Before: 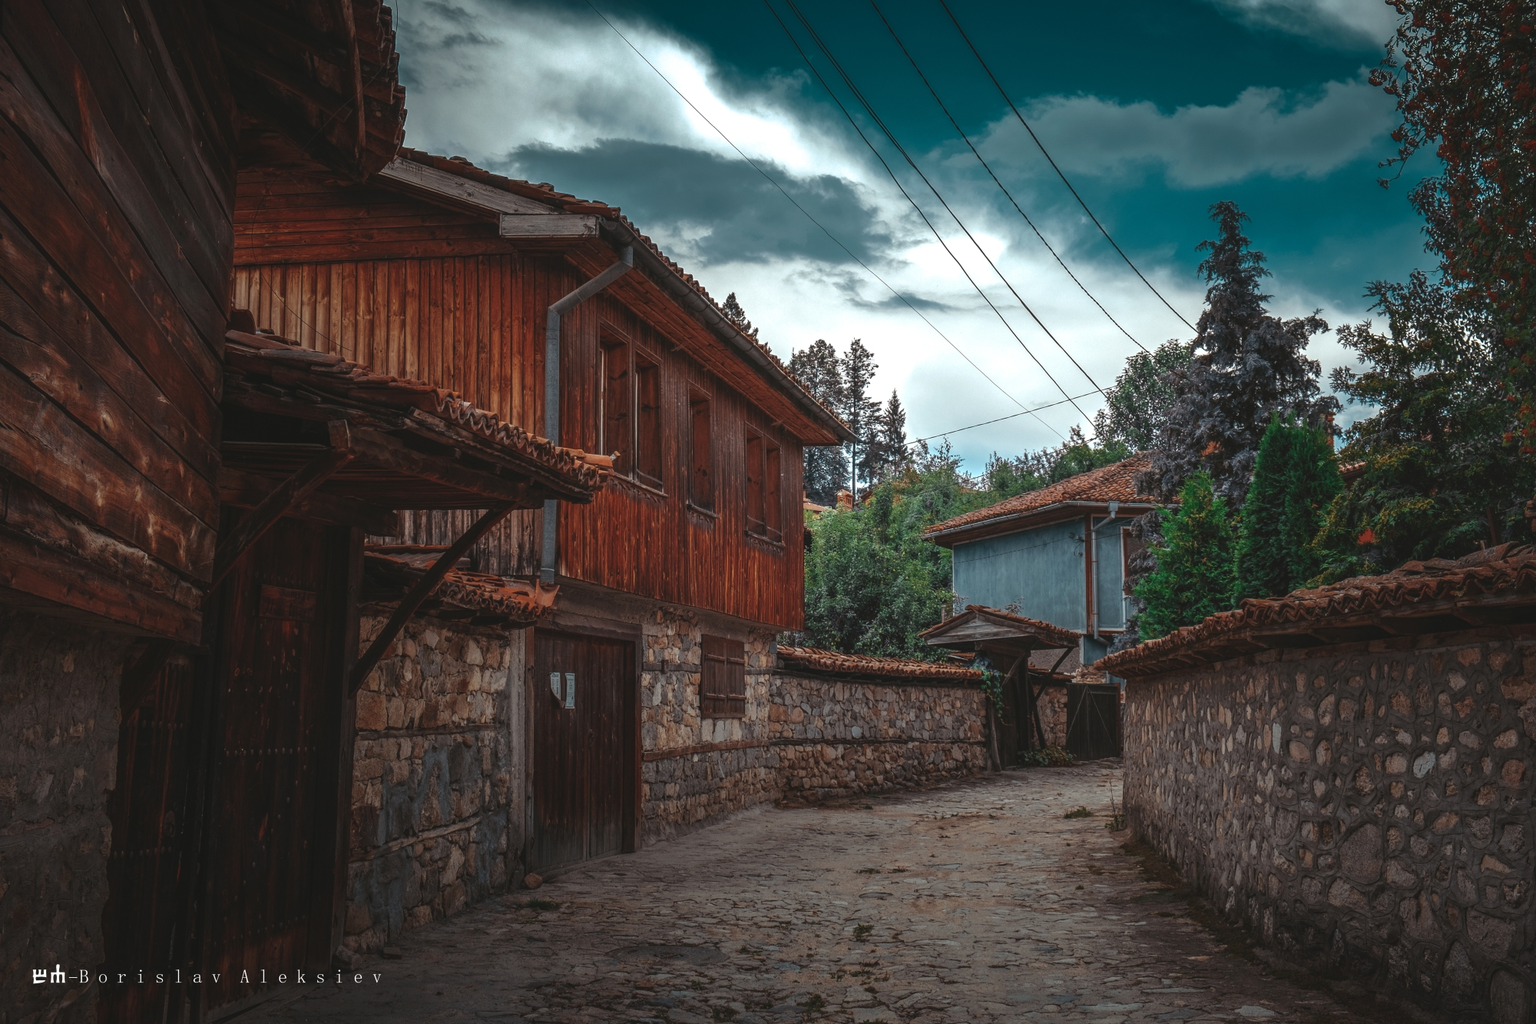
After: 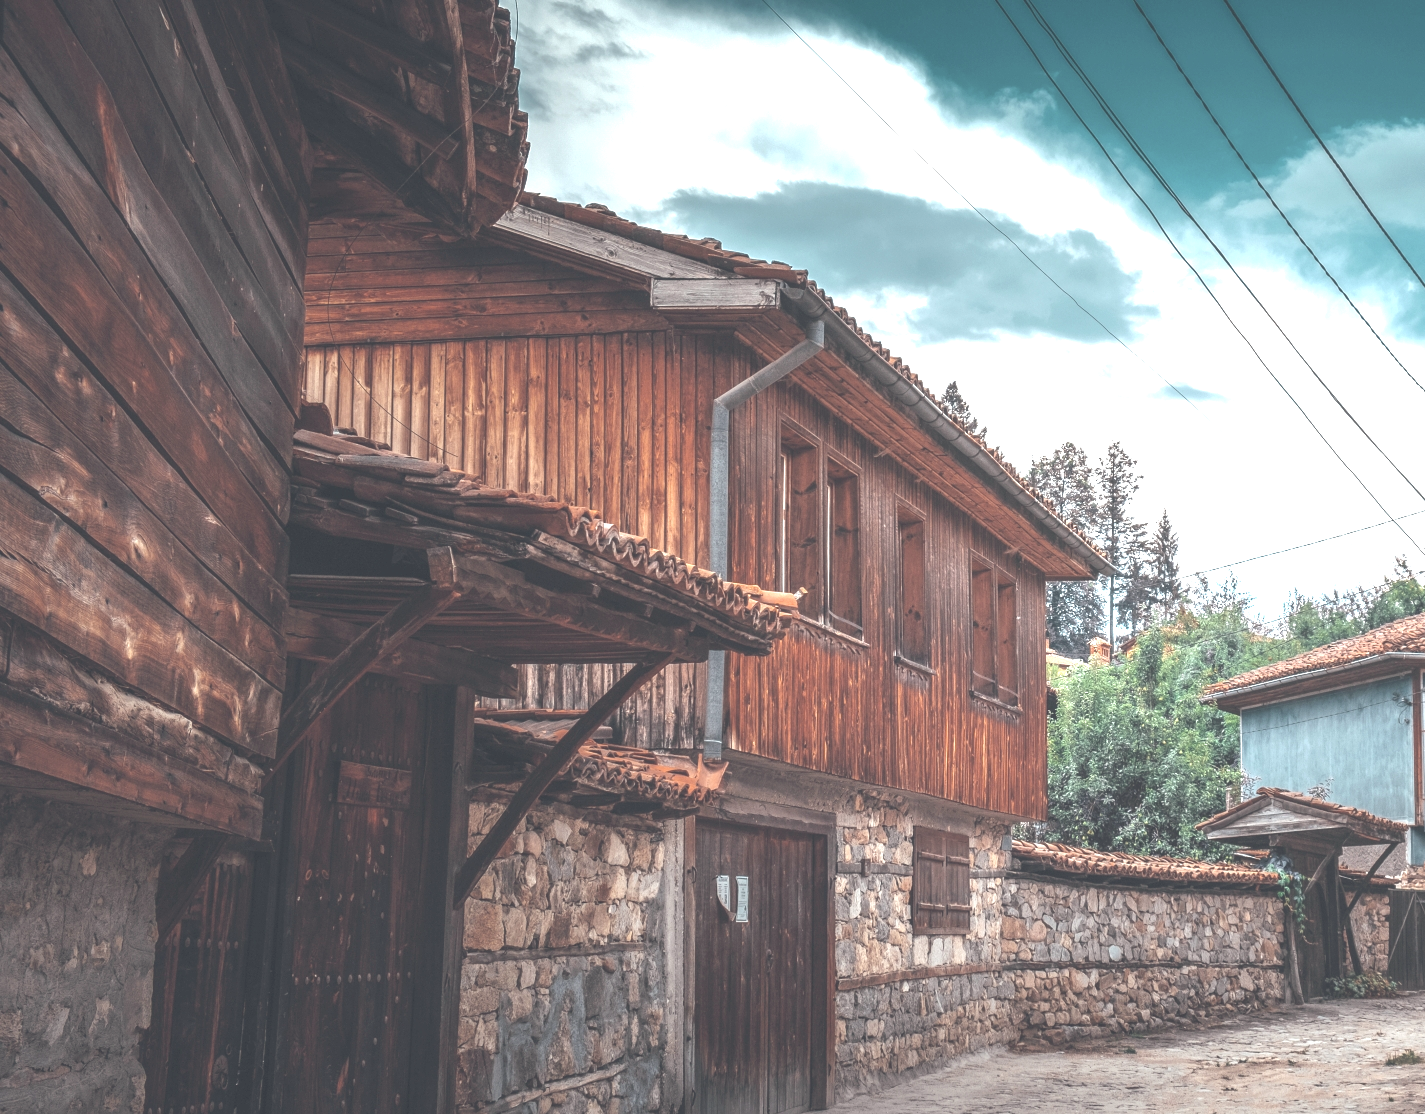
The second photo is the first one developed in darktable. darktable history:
color balance rgb: global offset › chroma 0.123%, global offset › hue 253.74°, perceptual saturation grading › global saturation 19.521%, perceptual brilliance grading › global brilliance 19.712%, global vibrance 20%
contrast brightness saturation: brightness 0.189, saturation -0.481
crop: right 28.744%, bottom 16.38%
exposure: black level correction 0.001, exposure 1.119 EV, compensate highlight preservation false
